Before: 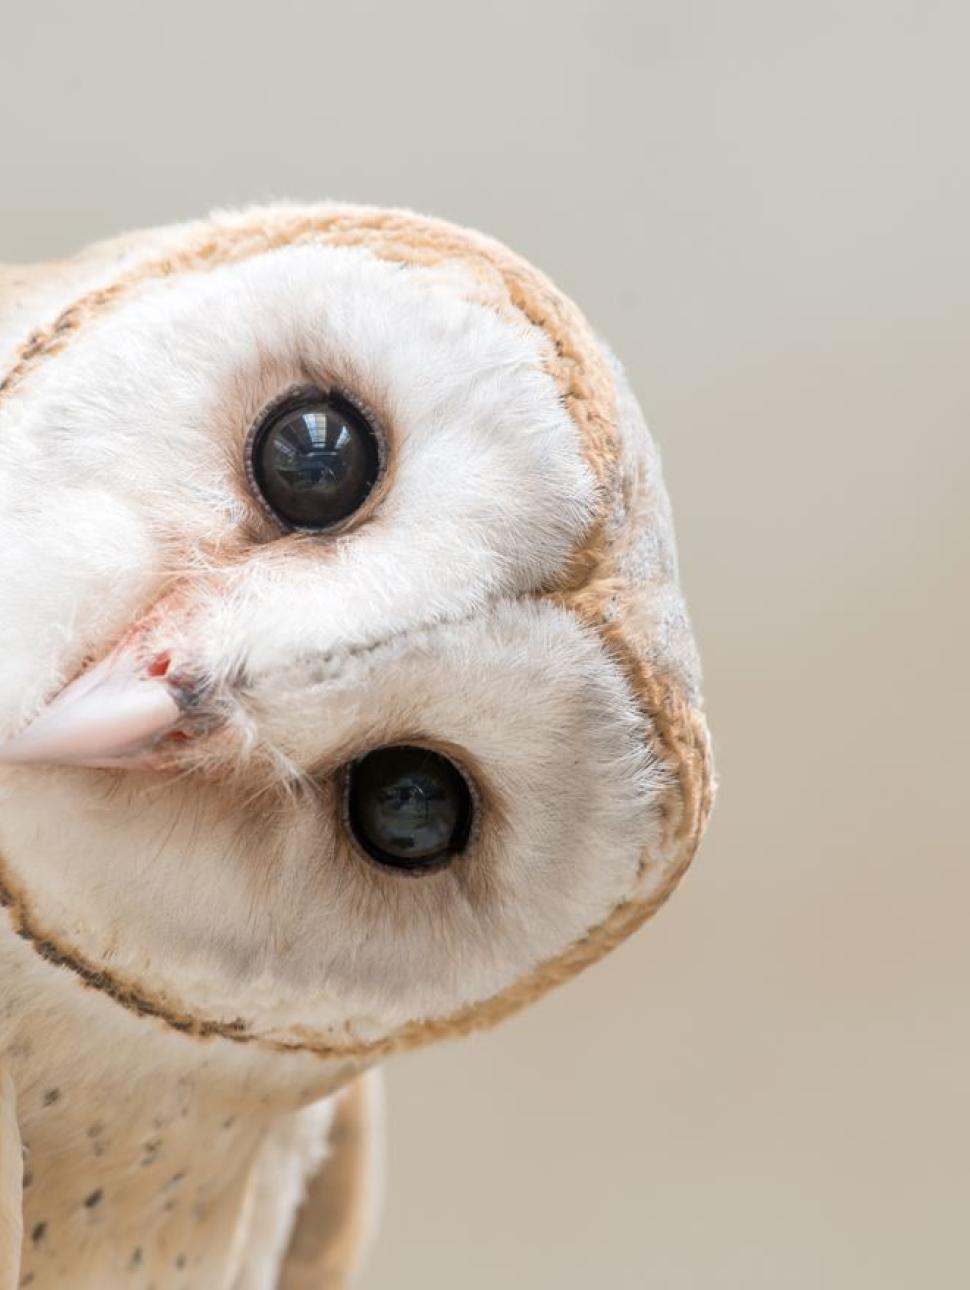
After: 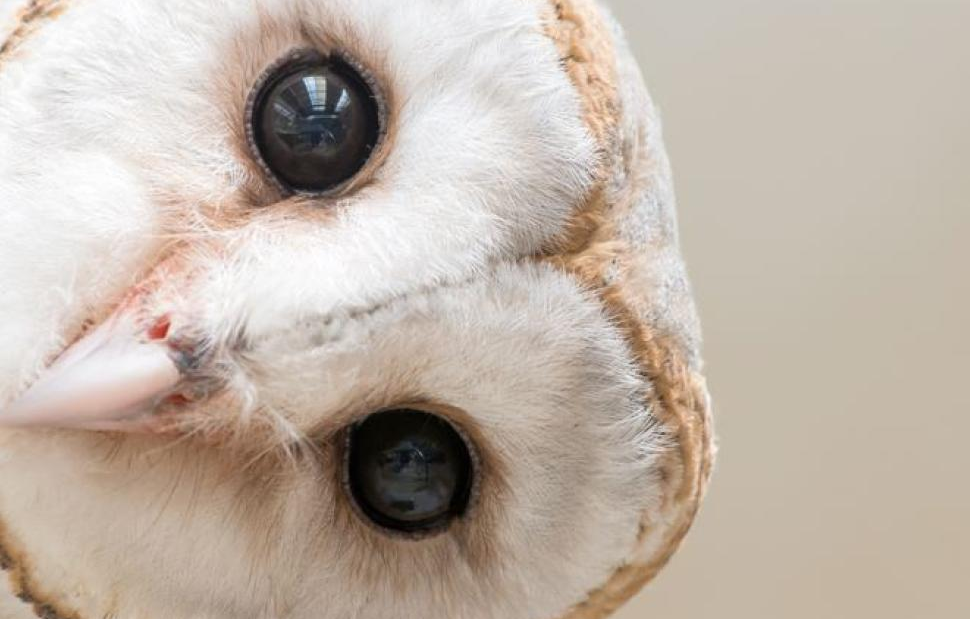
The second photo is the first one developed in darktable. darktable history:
crop and rotate: top 26.138%, bottom 25.805%
